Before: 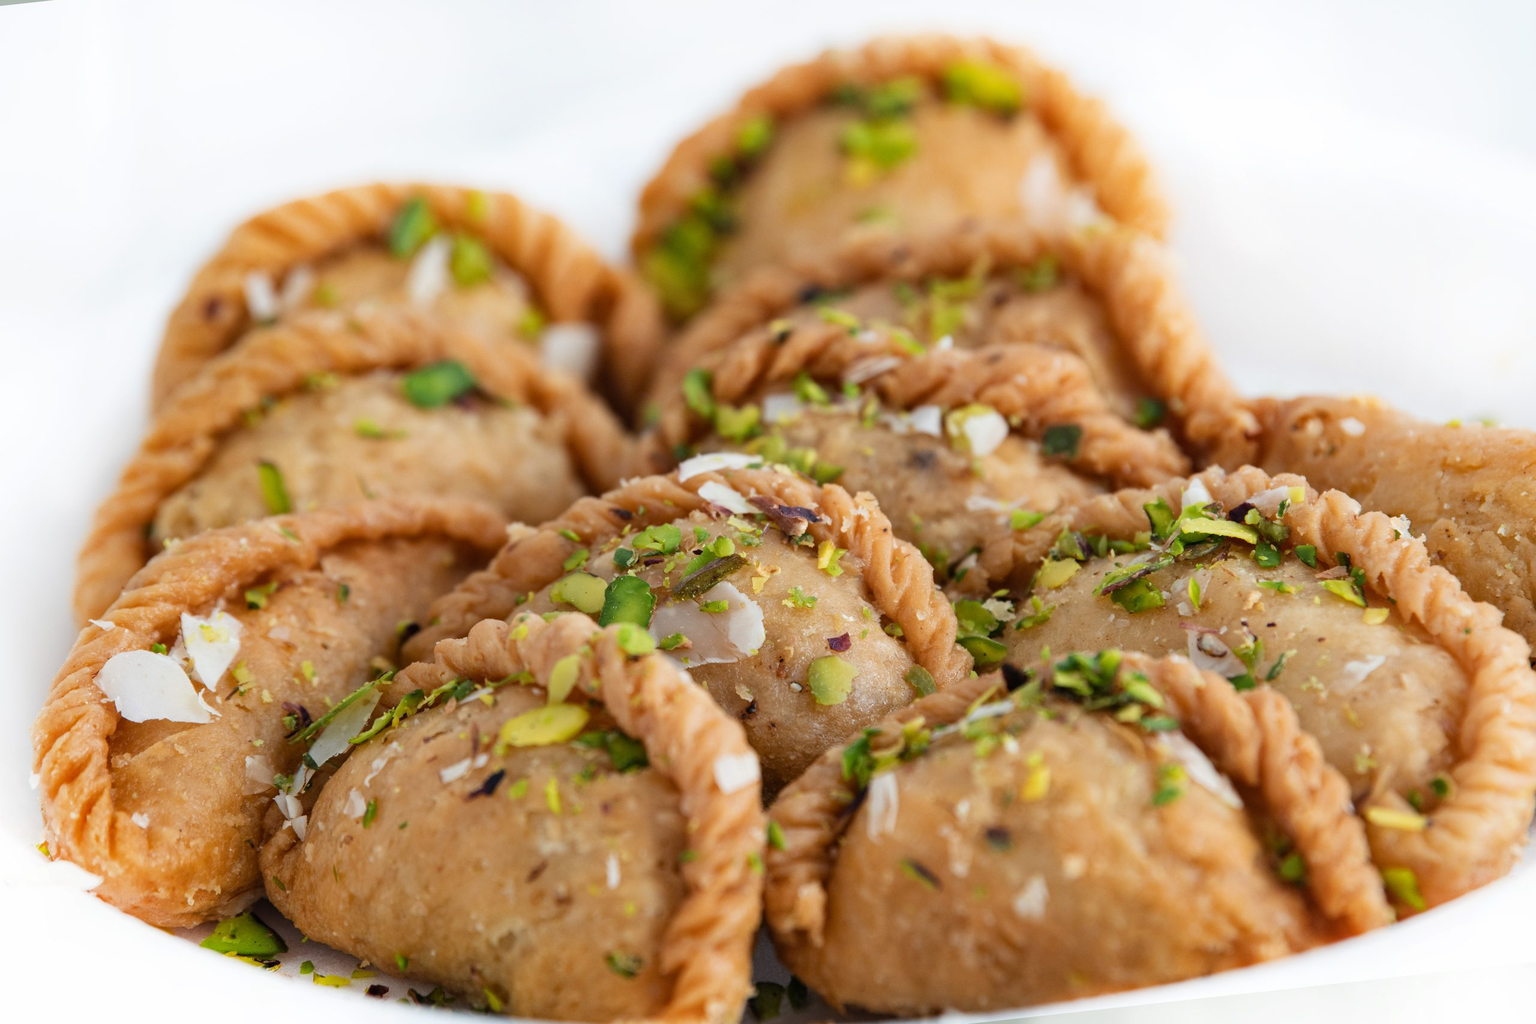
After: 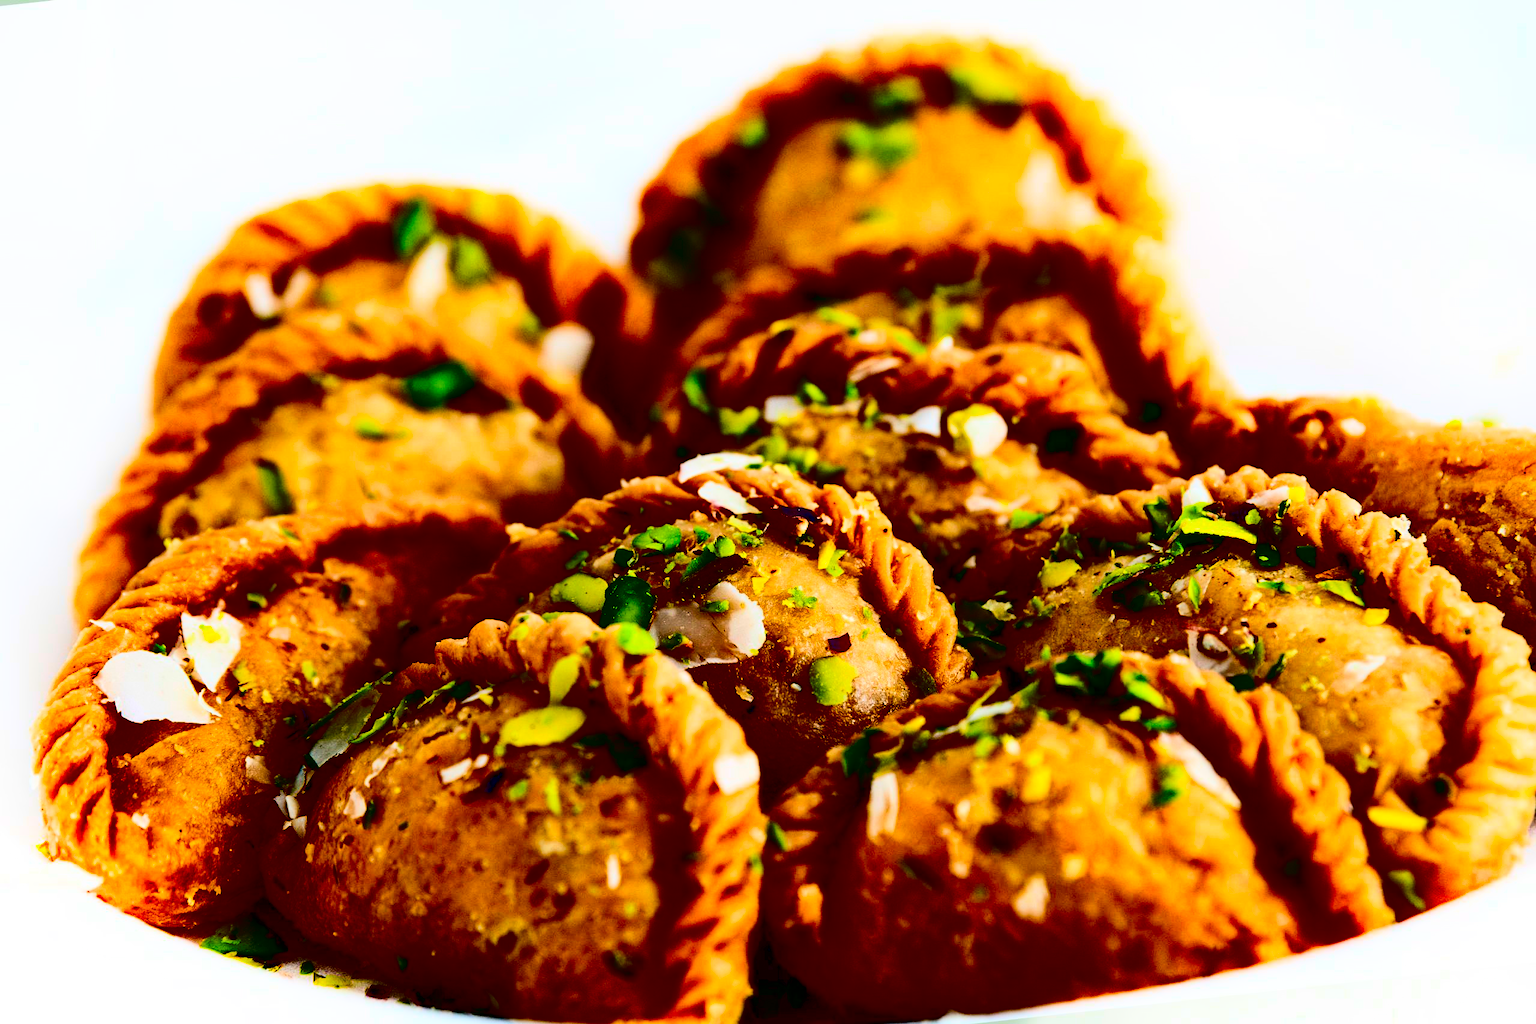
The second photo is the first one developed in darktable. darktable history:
color balance rgb: shadows lift › luminance -7.404%, shadows lift › chroma 2.221%, shadows lift › hue 164.45°, linear chroma grading › global chroma 8.835%, perceptual saturation grading › global saturation 34.931%, perceptual saturation grading › highlights -29.951%, perceptual saturation grading › shadows 34.931%, global vibrance 20%
contrast brightness saturation: contrast 0.773, brightness -0.986, saturation 0.991
